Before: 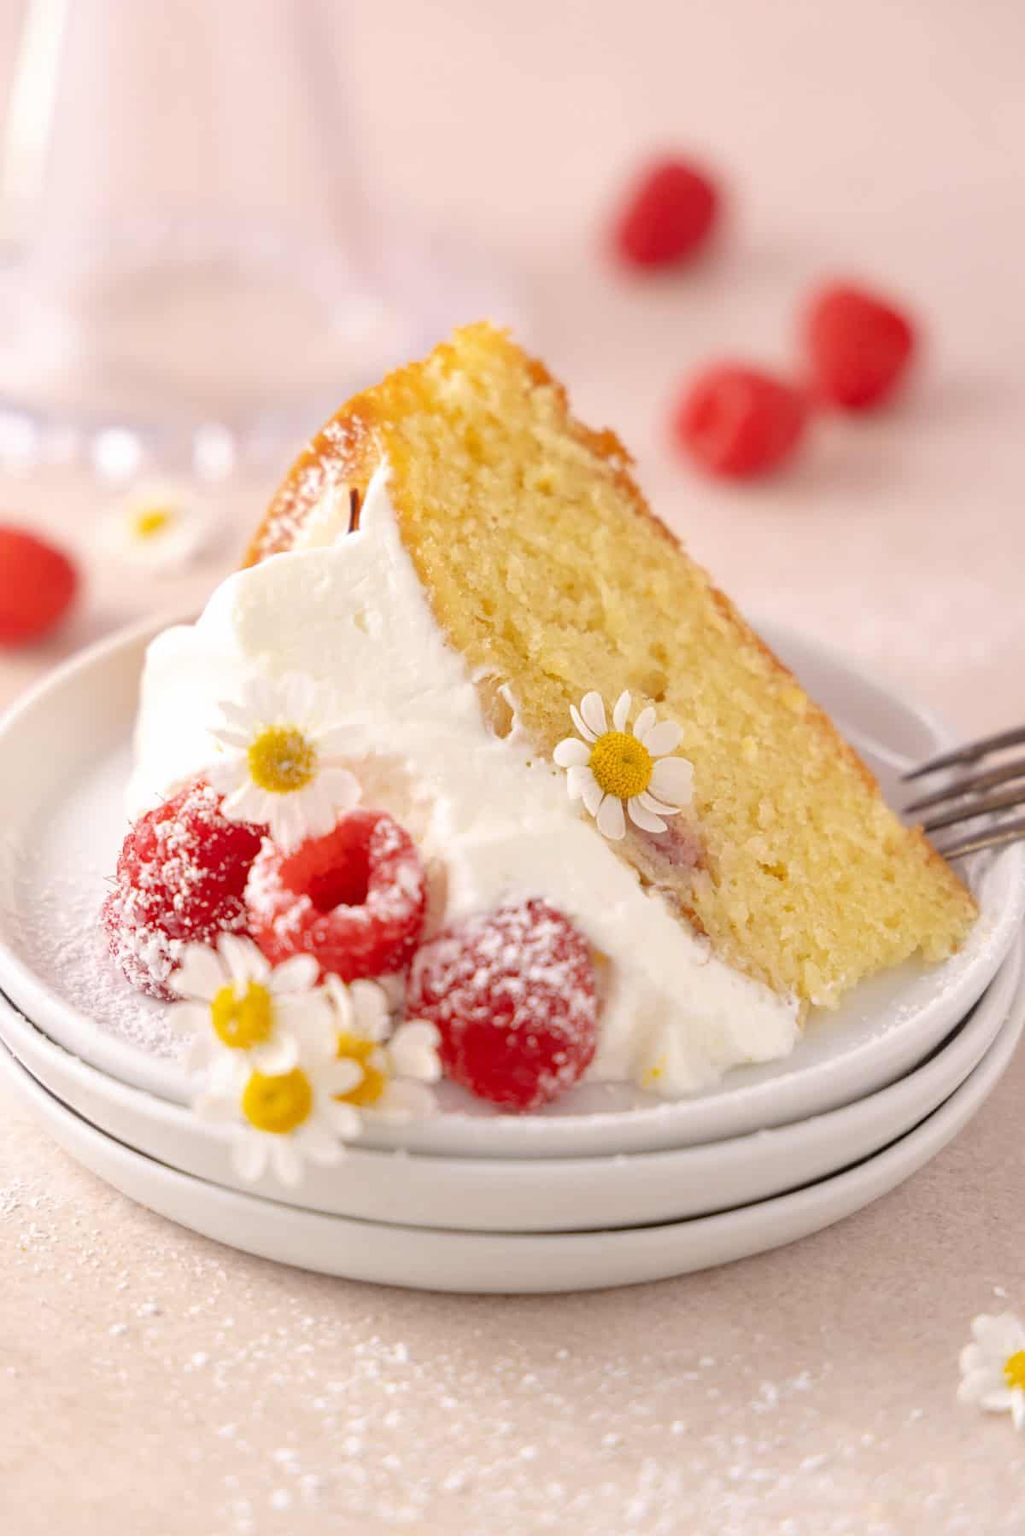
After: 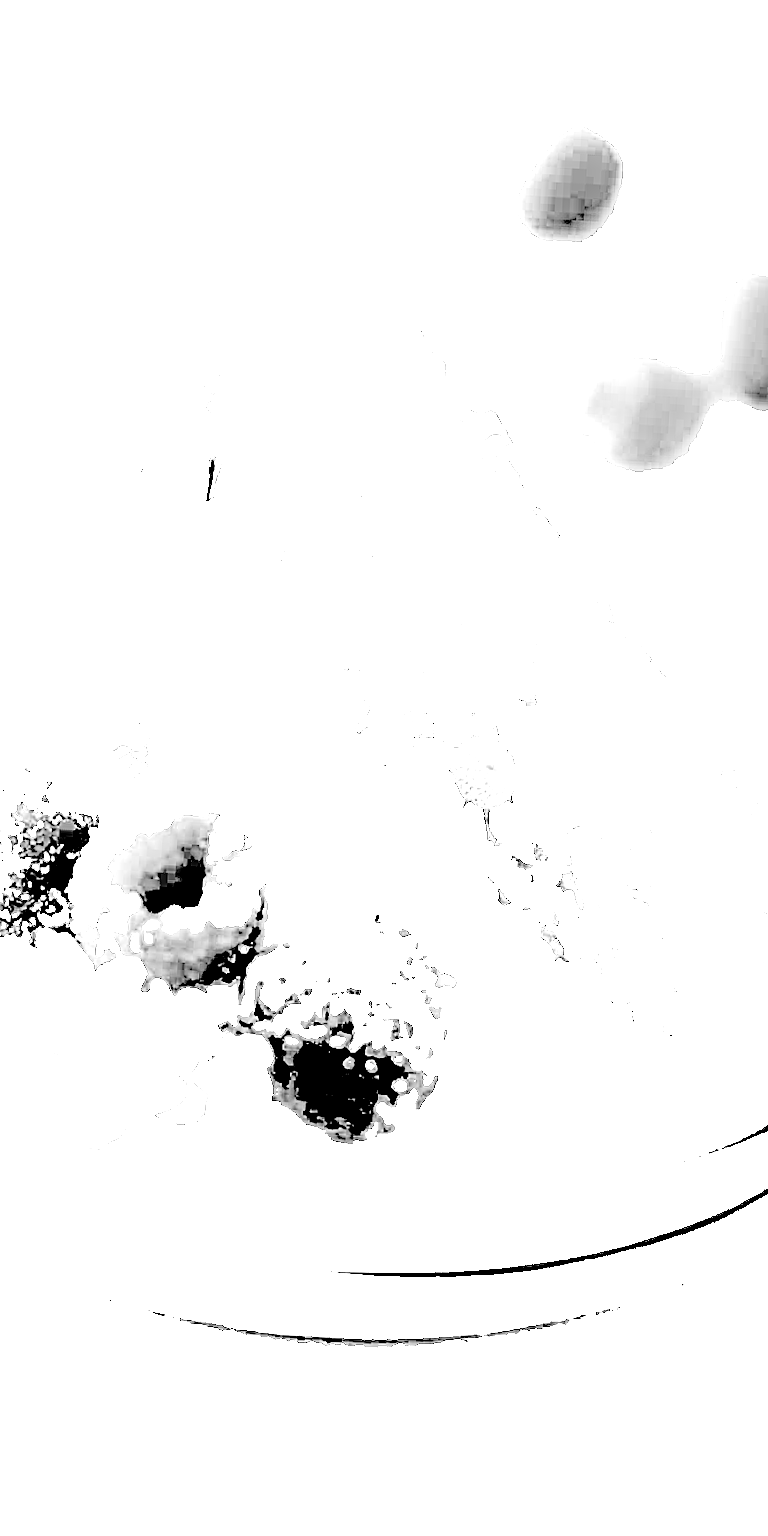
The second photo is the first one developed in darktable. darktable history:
crop and rotate: angle -3.27°, left 14.277%, top 0.028%, right 10.766%, bottom 0.028%
sharpen: on, module defaults
tone equalizer: on, module defaults
local contrast: on, module defaults
color correction: highlights a* 14.52, highlights b* 4.84
white balance: red 0.98, blue 1.034
exposure: black level correction 0.1, exposure 3 EV, compensate highlight preservation false
monochrome: a 73.58, b 64.21
